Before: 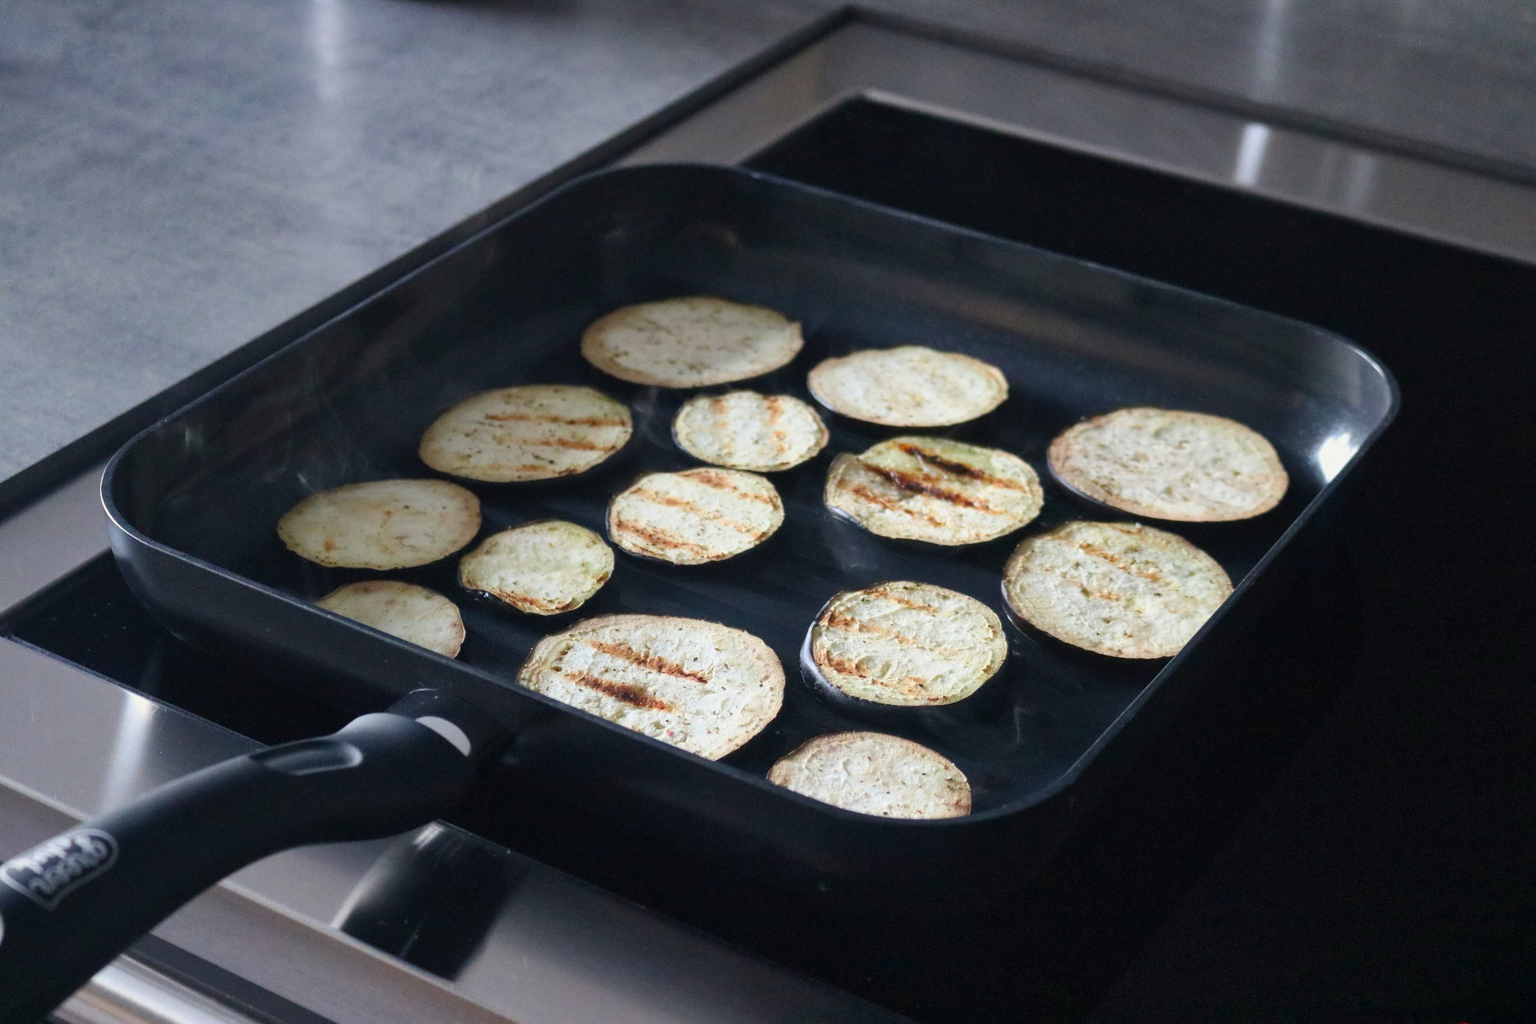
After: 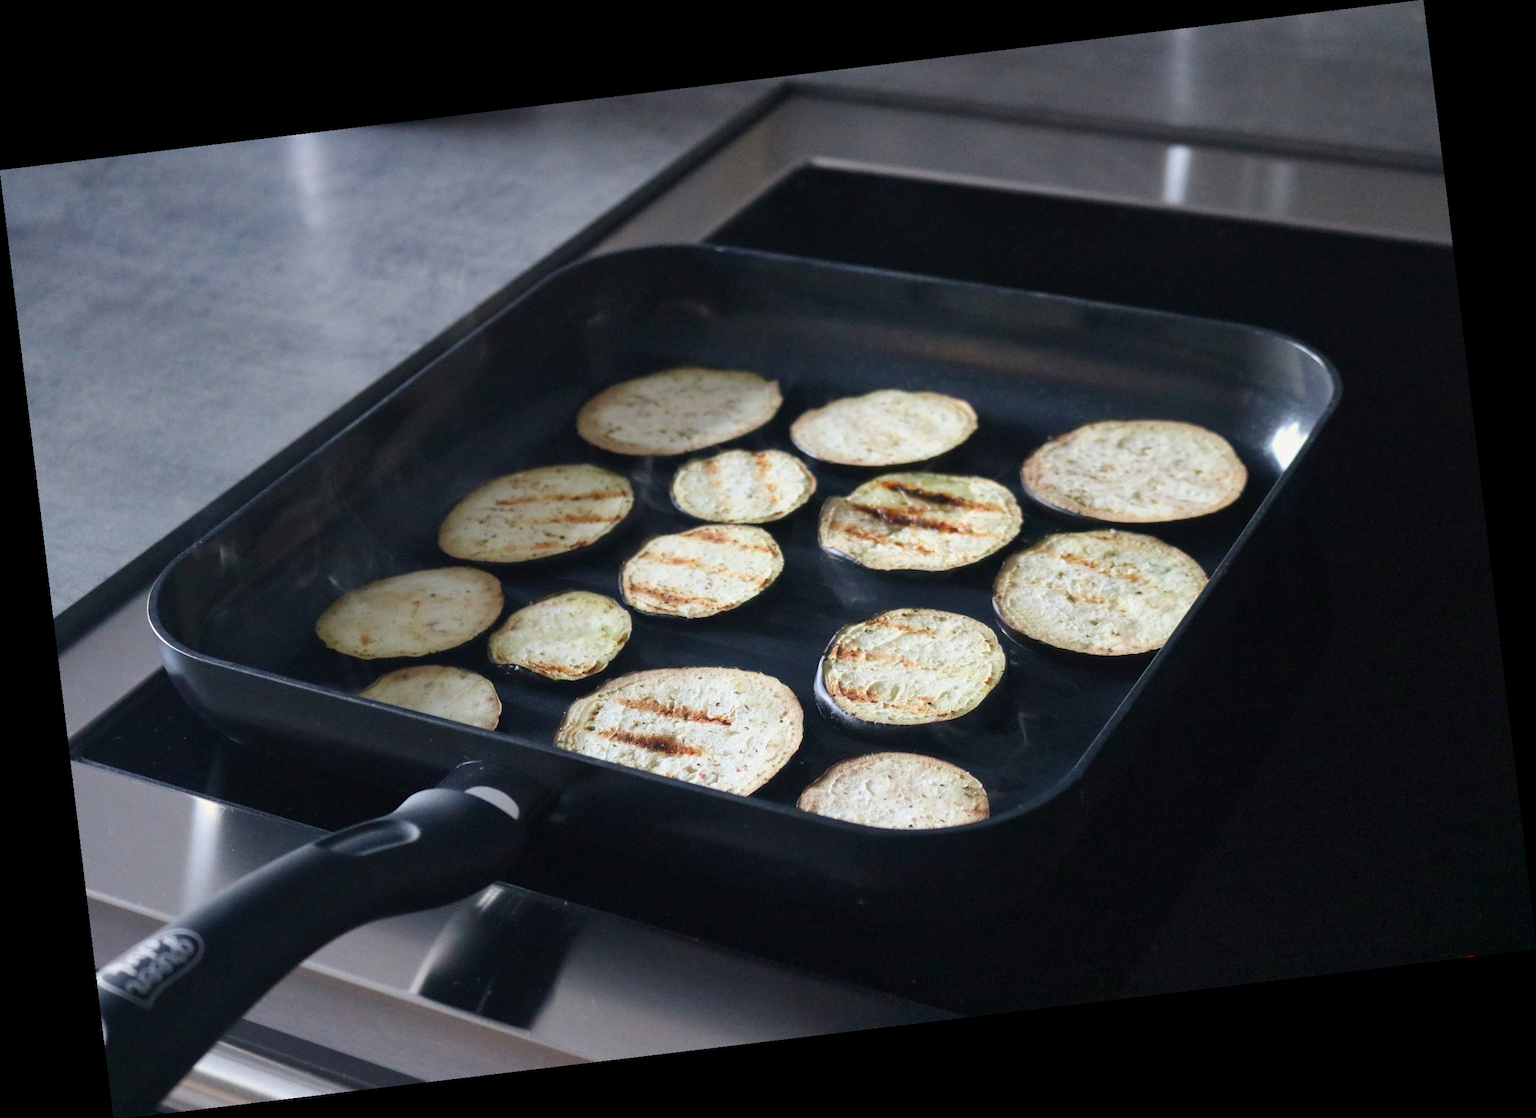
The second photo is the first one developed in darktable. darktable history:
tone equalizer: on, module defaults
rotate and perspective: rotation -6.83°, automatic cropping off
